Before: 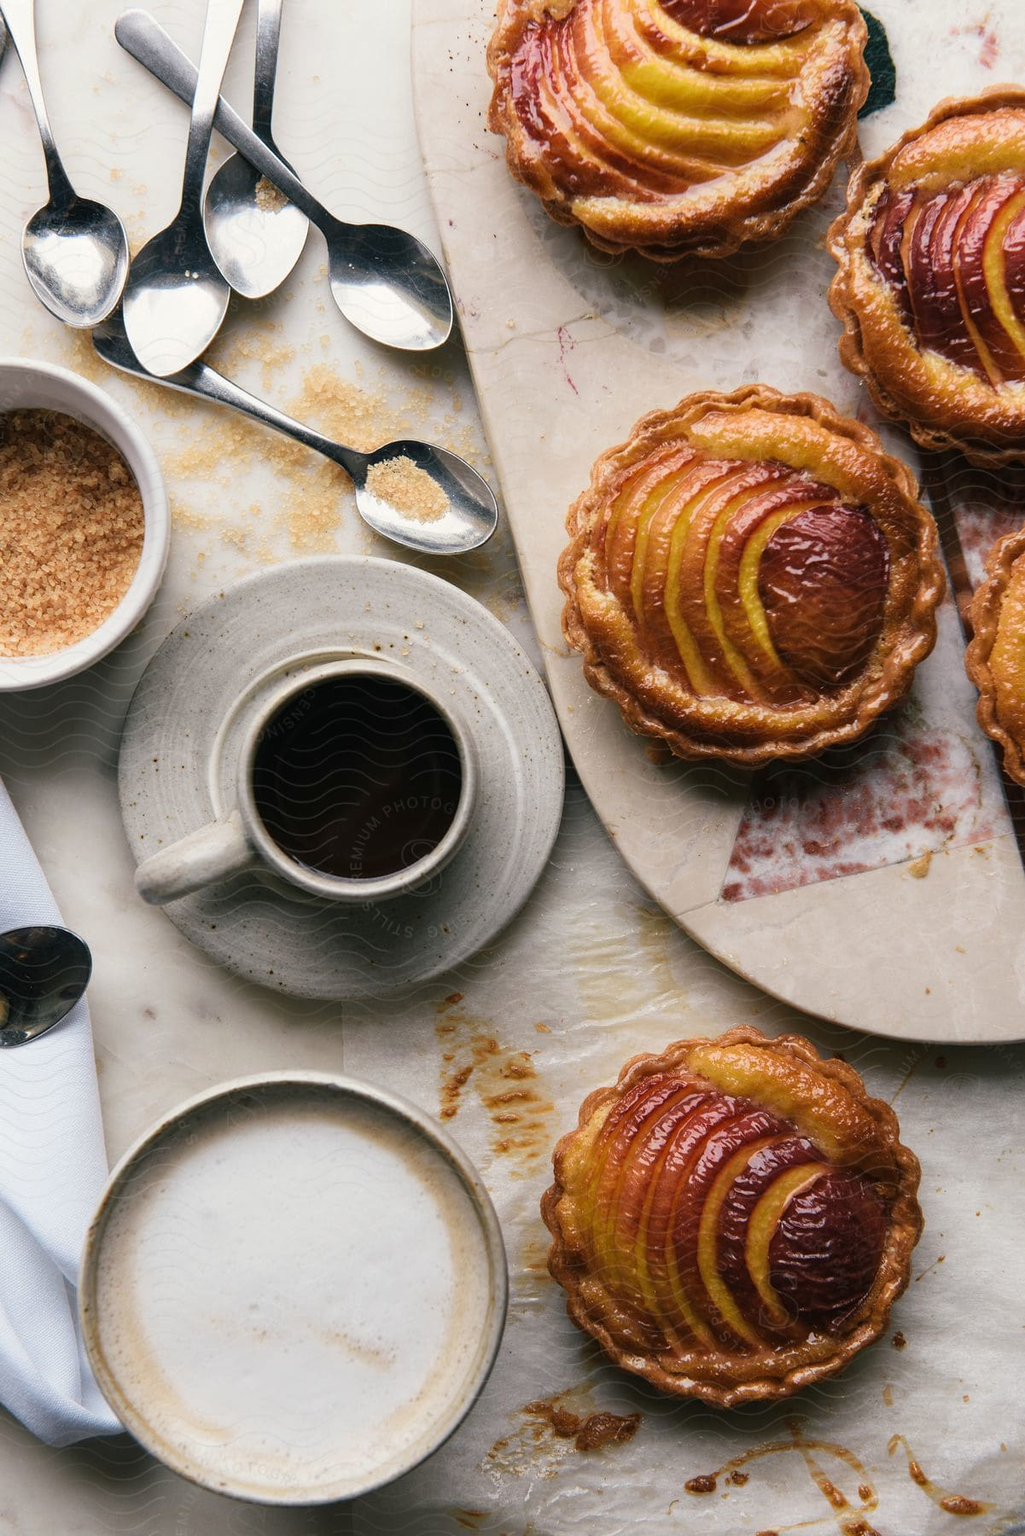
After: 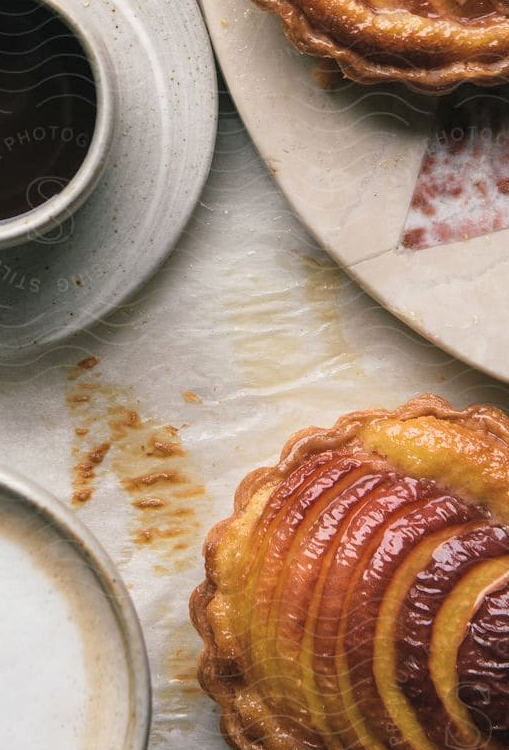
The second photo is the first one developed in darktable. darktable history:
crop: left 37.029%, top 44.874%, right 20.543%, bottom 13.44%
contrast brightness saturation: brightness 0.154
local contrast: highlights 106%, shadows 99%, detail 120%, midtone range 0.2
